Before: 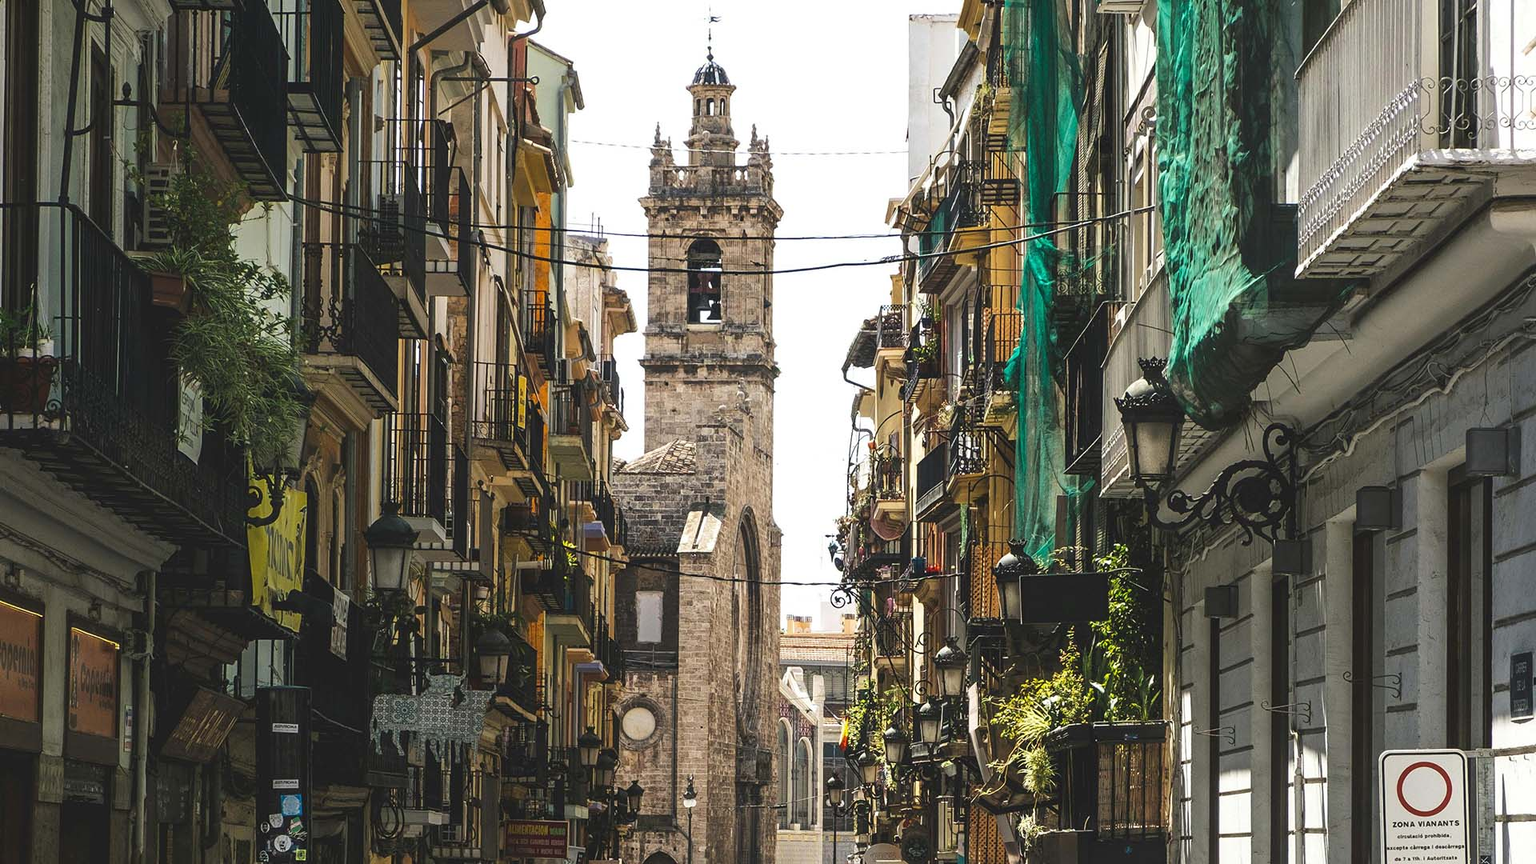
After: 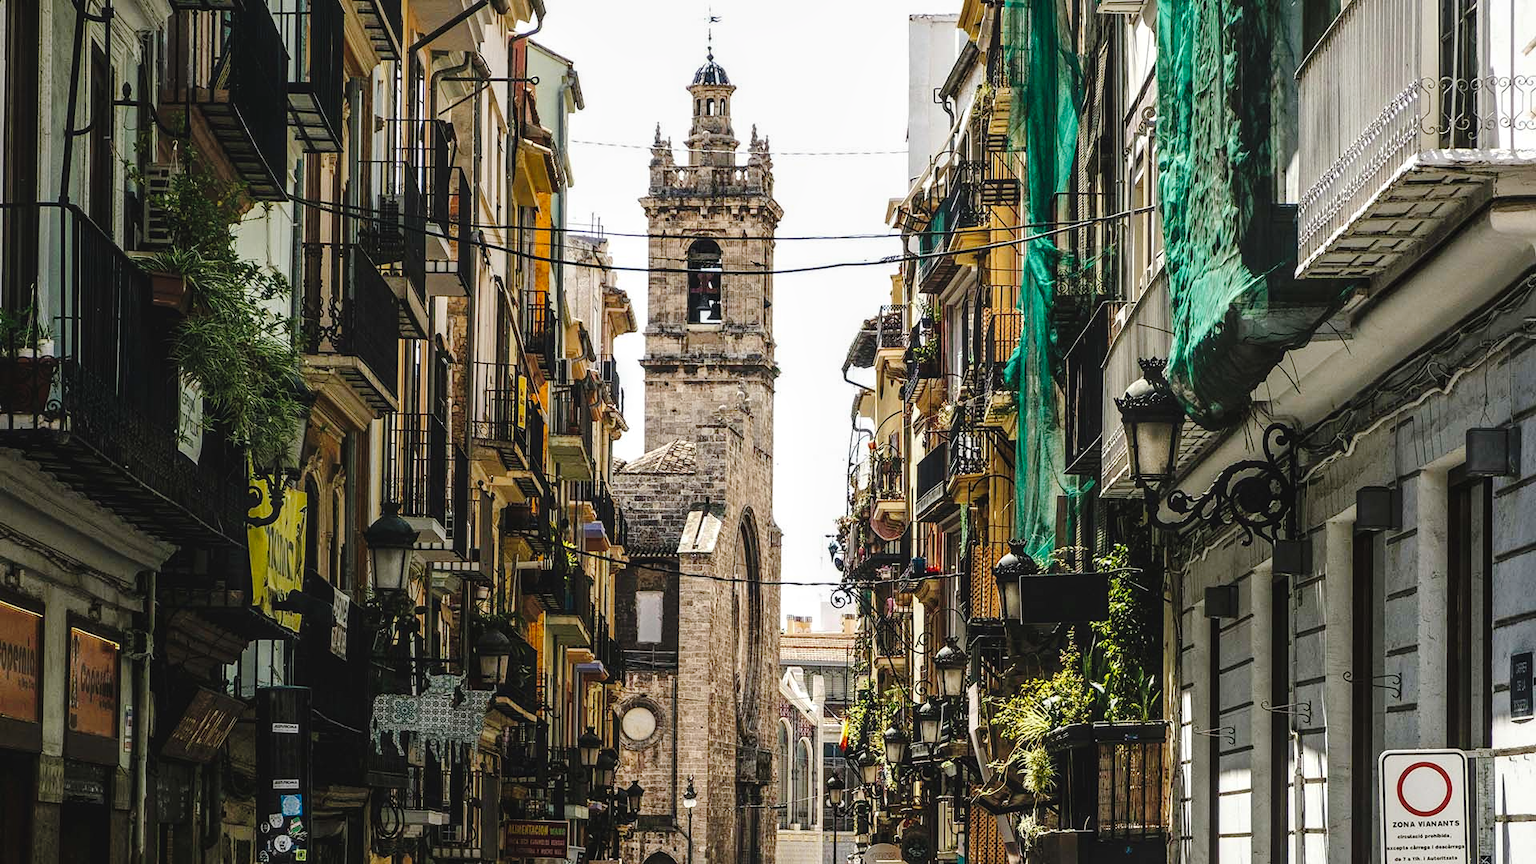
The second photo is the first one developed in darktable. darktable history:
tone curve: curves: ch0 [(0, 0) (0.003, 0.048) (0.011, 0.048) (0.025, 0.048) (0.044, 0.049) (0.069, 0.048) (0.1, 0.052) (0.136, 0.071) (0.177, 0.109) (0.224, 0.157) (0.277, 0.233) (0.335, 0.32) (0.399, 0.404) (0.468, 0.496) (0.543, 0.582) (0.623, 0.653) (0.709, 0.738) (0.801, 0.811) (0.898, 0.895) (1, 1)], preserve colors none
local contrast: on, module defaults
